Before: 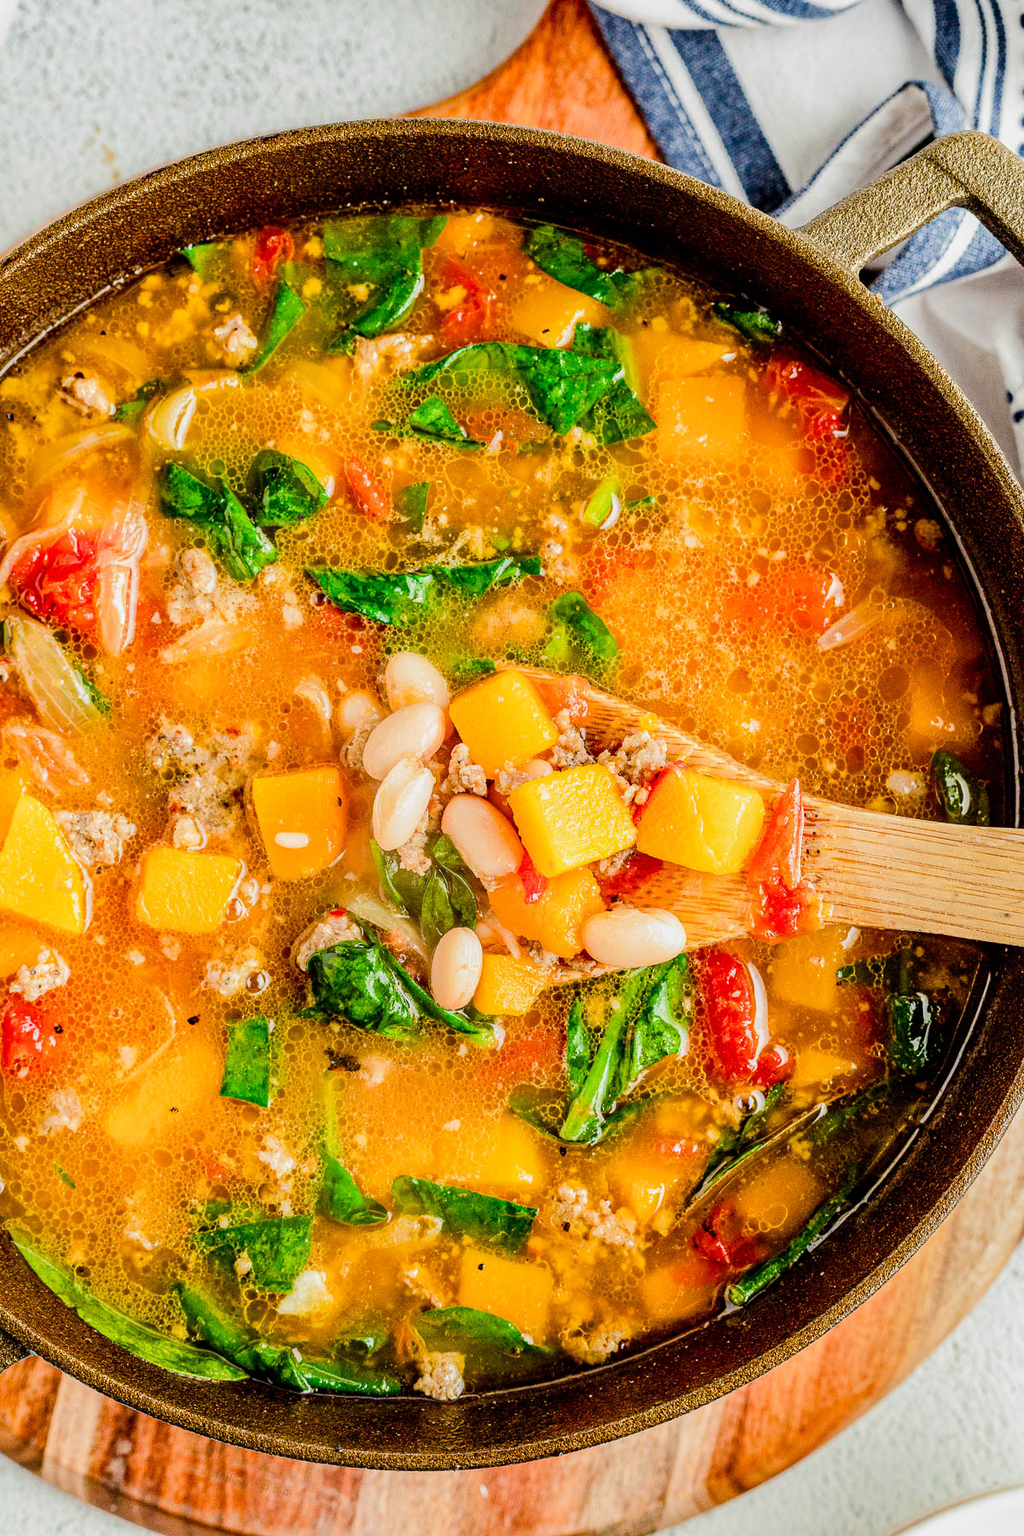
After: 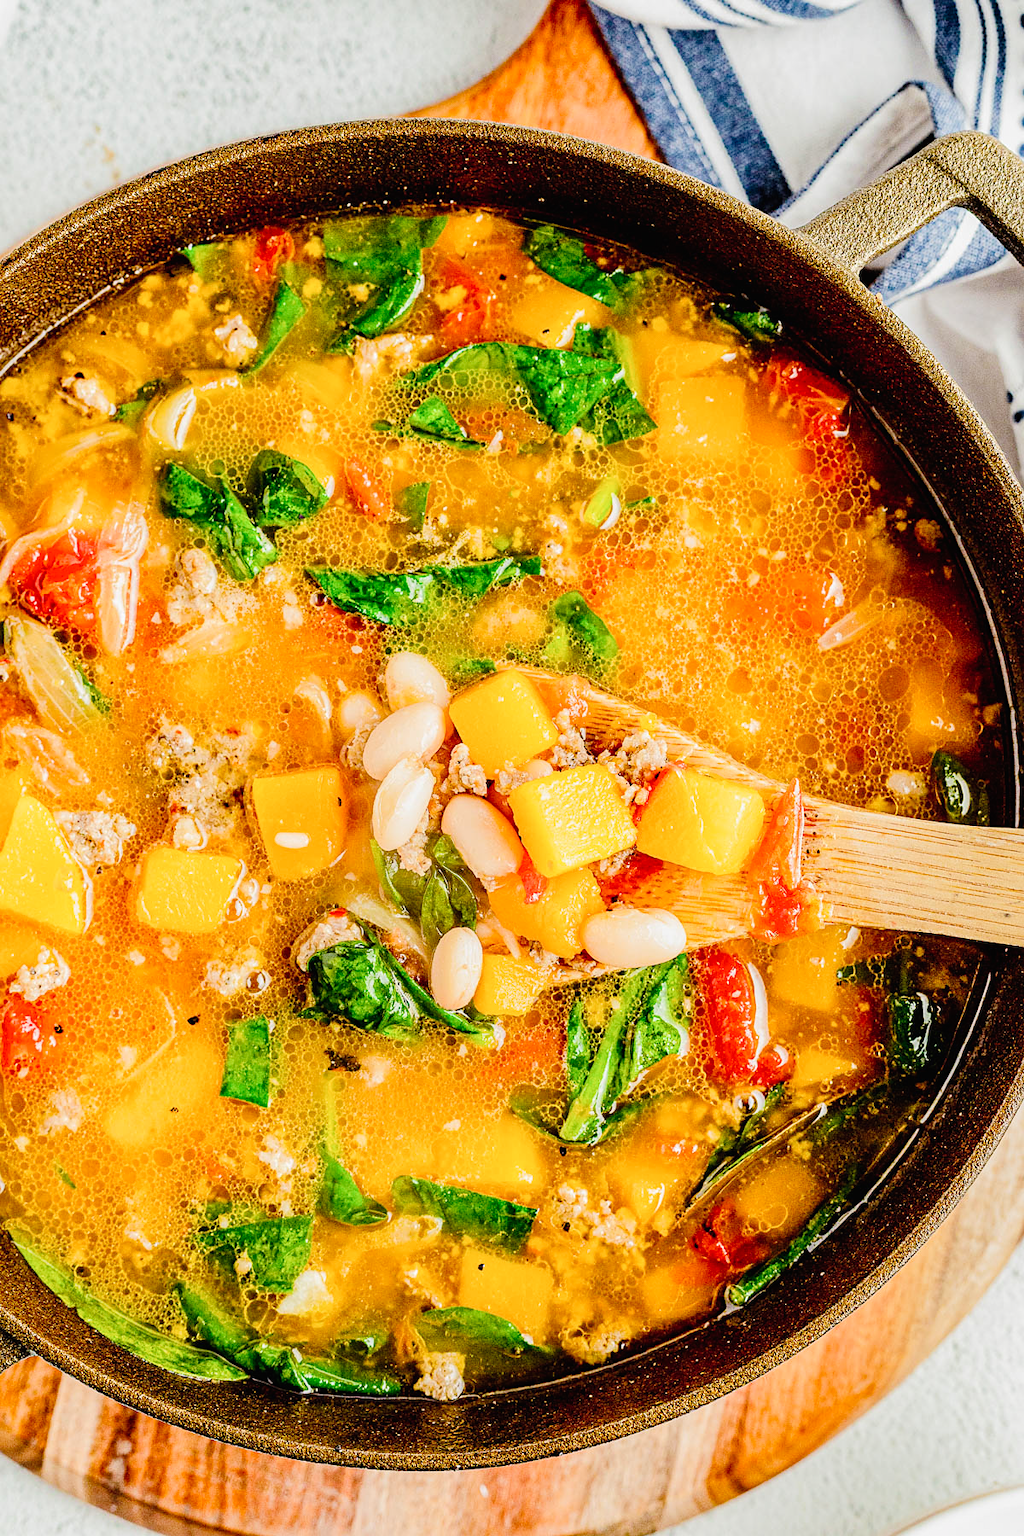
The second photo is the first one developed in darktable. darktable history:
sharpen: amount 0.215
tone curve: curves: ch0 [(0, 0.01) (0.052, 0.045) (0.136, 0.133) (0.29, 0.332) (0.453, 0.531) (0.676, 0.751) (0.89, 0.919) (1, 1)]; ch1 [(0, 0) (0.094, 0.081) (0.285, 0.299) (0.385, 0.403) (0.447, 0.429) (0.495, 0.496) (0.544, 0.552) (0.589, 0.612) (0.722, 0.728) (1, 1)]; ch2 [(0, 0) (0.257, 0.217) (0.43, 0.421) (0.498, 0.507) (0.531, 0.544) (0.56, 0.579) (0.625, 0.642) (1, 1)], preserve colors none
